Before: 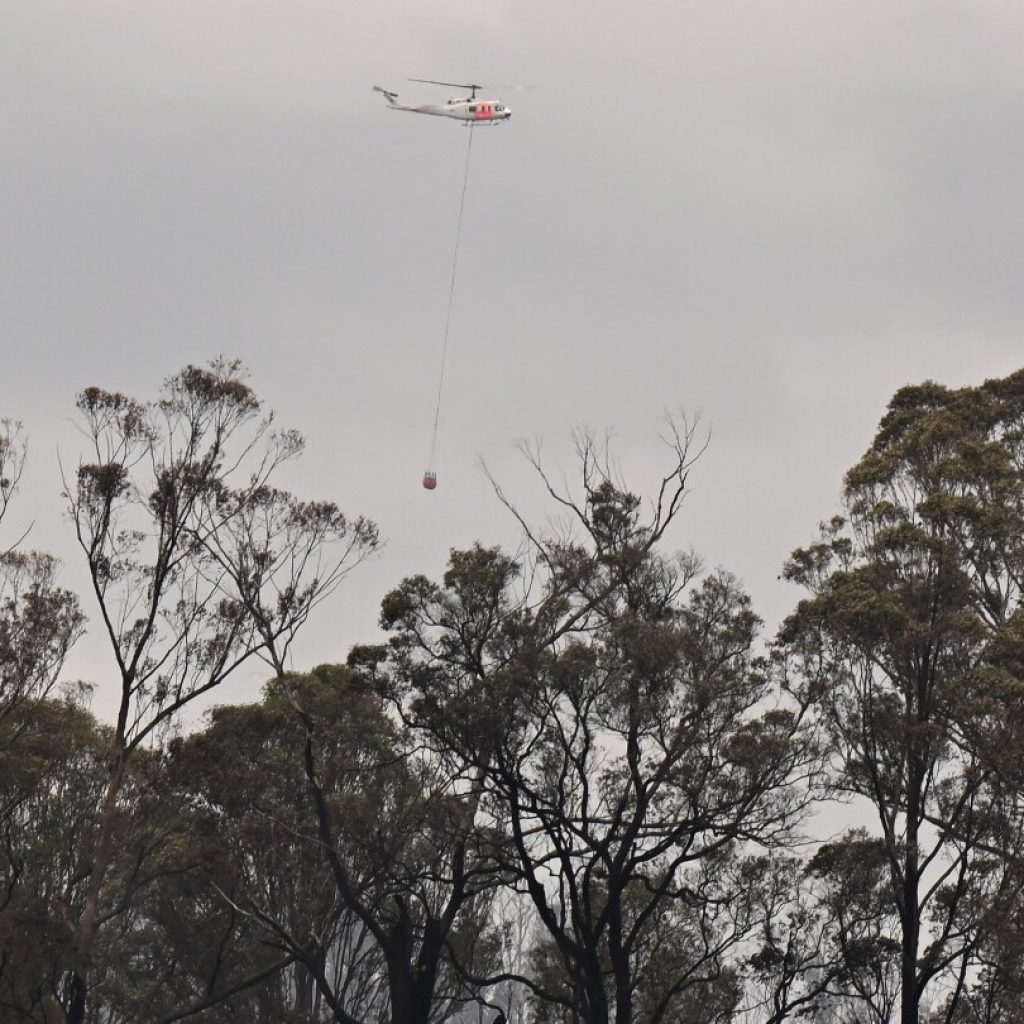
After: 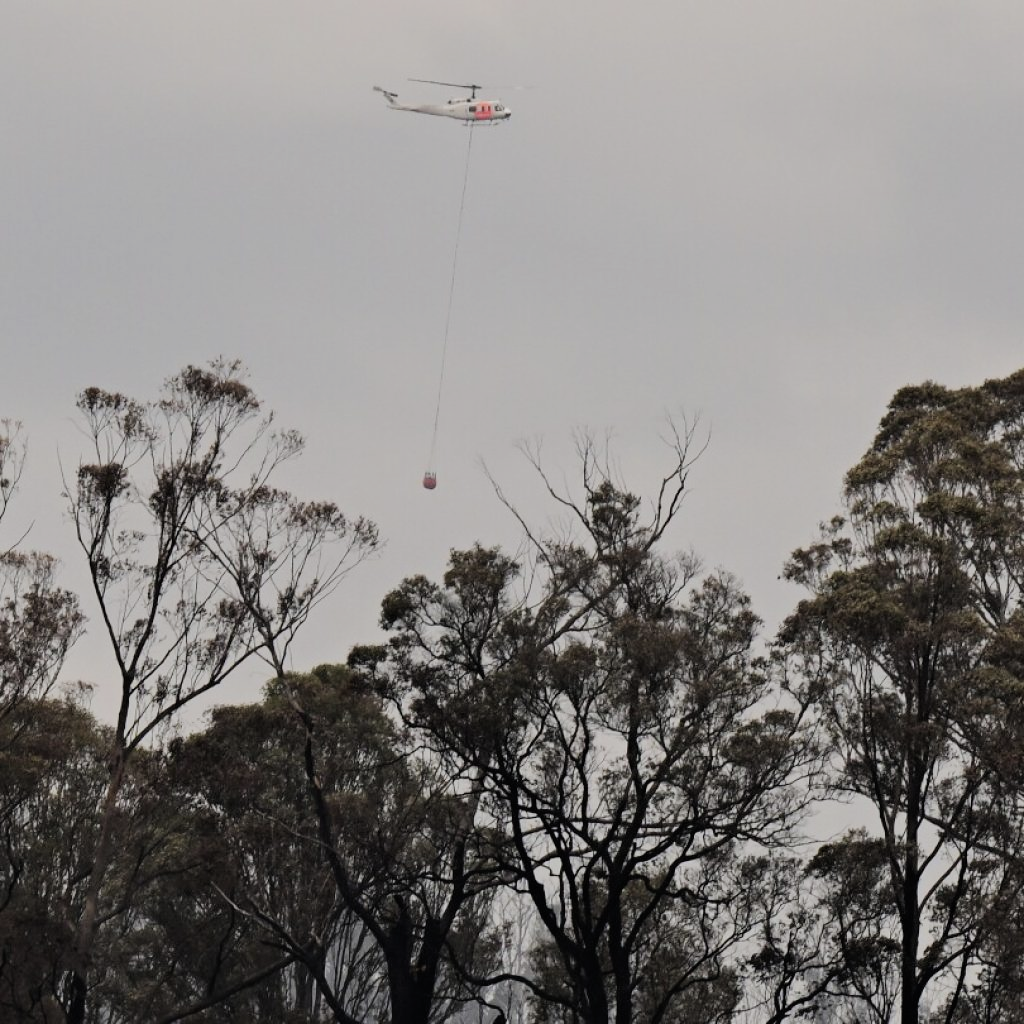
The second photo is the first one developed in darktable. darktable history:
filmic rgb: black relative exposure -7.65 EV, white relative exposure 4.56 EV, threshold 2.95 EV, hardness 3.61, contrast 1.05, enable highlight reconstruction true
